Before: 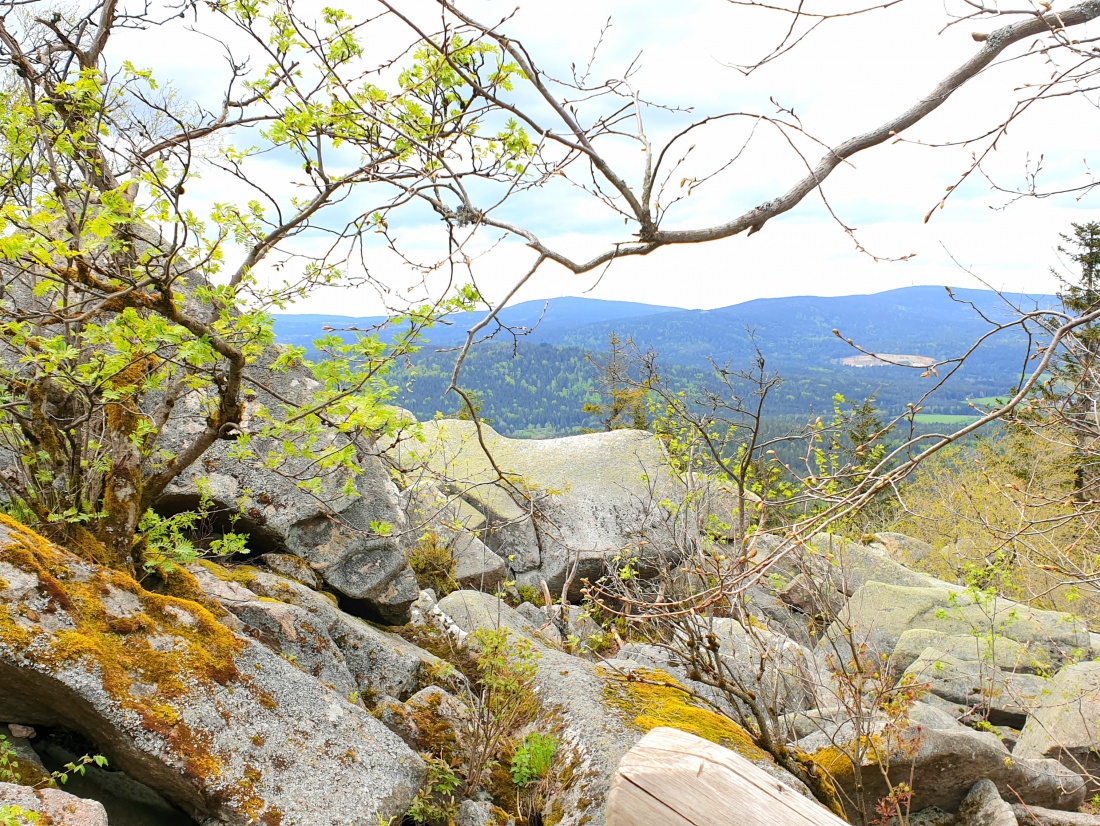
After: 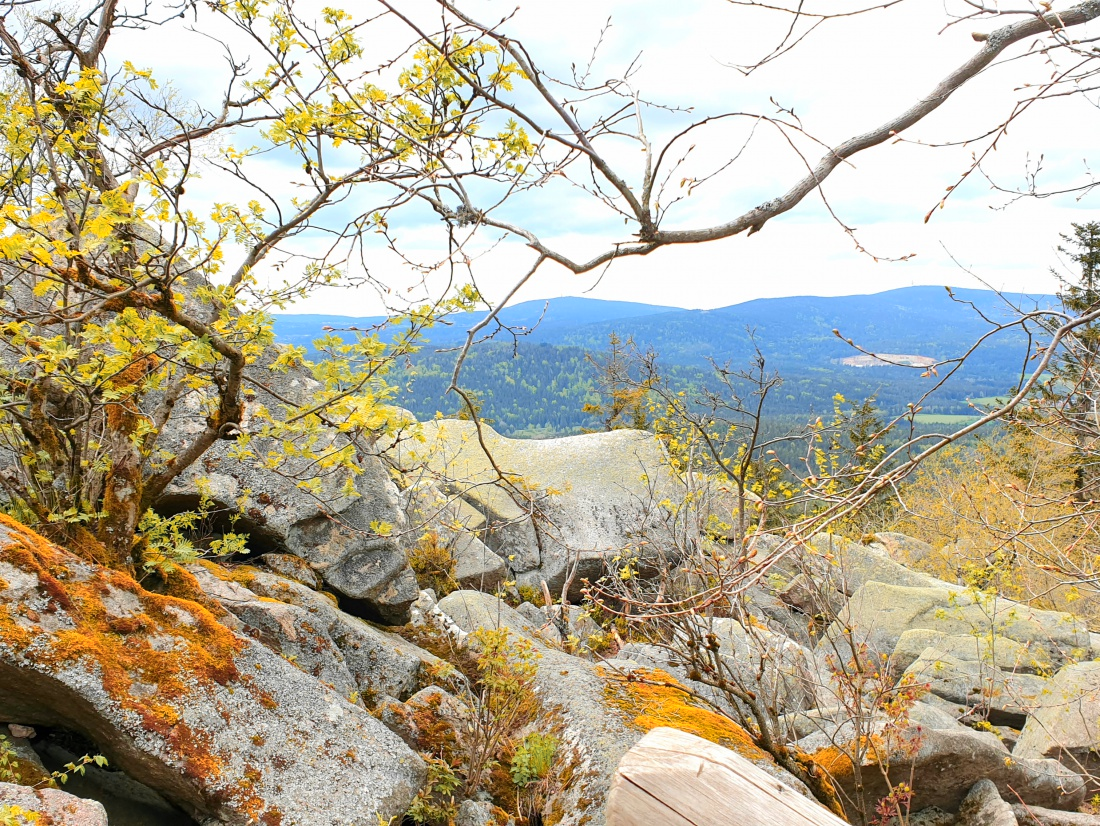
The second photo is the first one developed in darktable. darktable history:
tone equalizer: on, module defaults
color zones: curves: ch1 [(0.263, 0.53) (0.376, 0.287) (0.487, 0.512) (0.748, 0.547) (1, 0.513)]; ch2 [(0.262, 0.45) (0.751, 0.477)]
